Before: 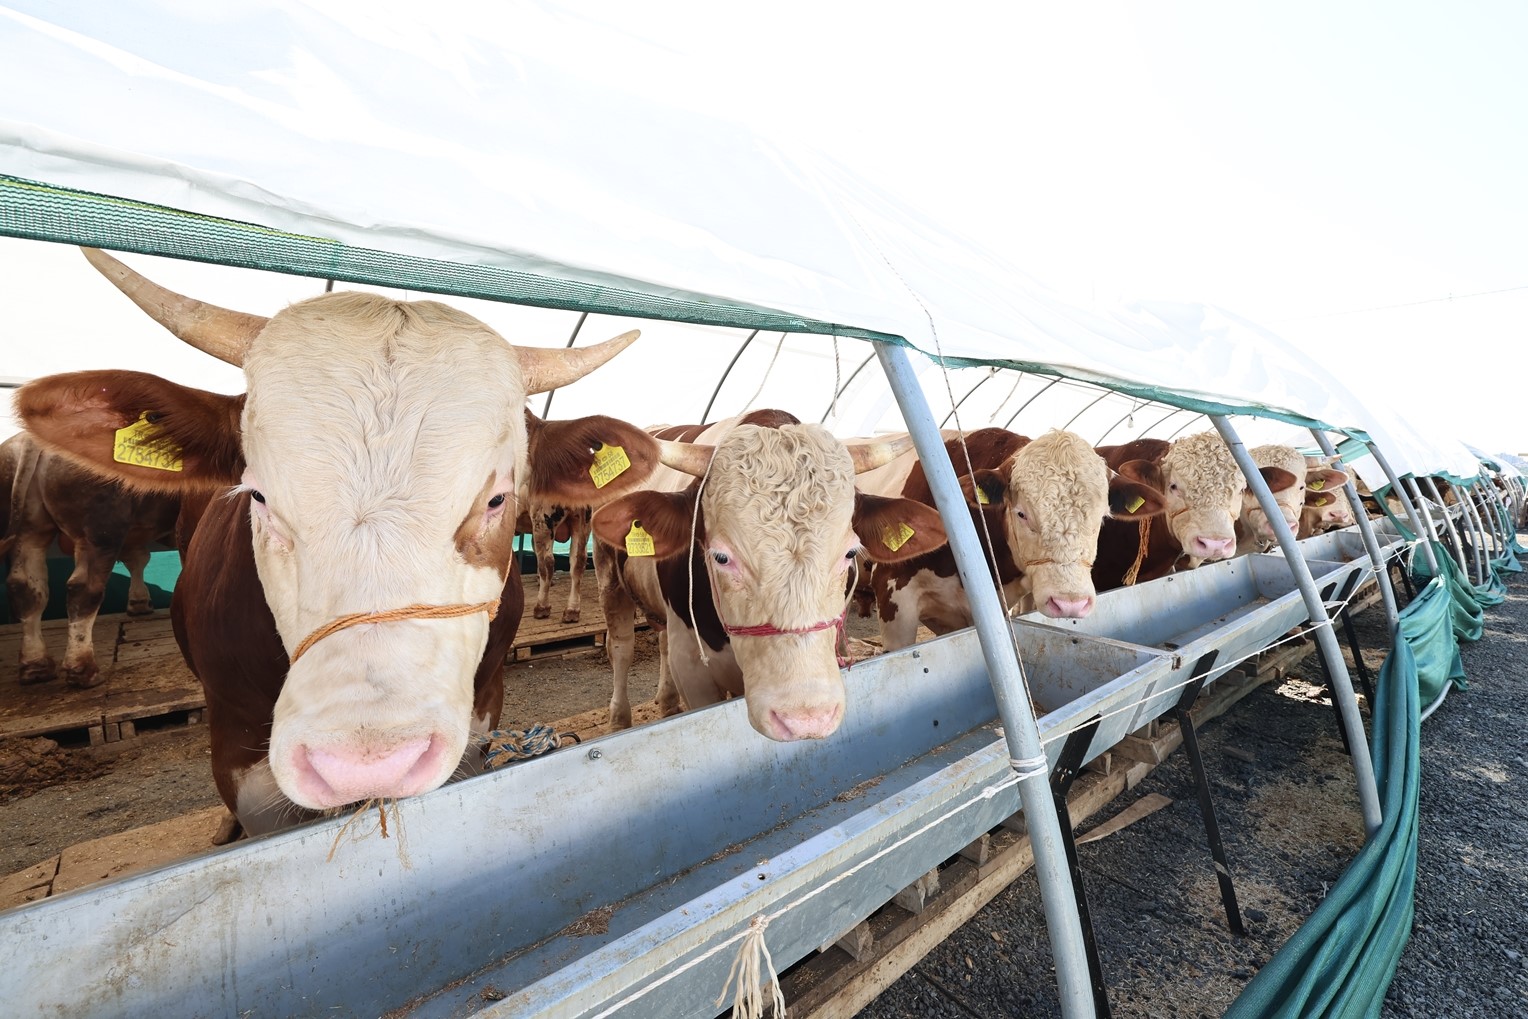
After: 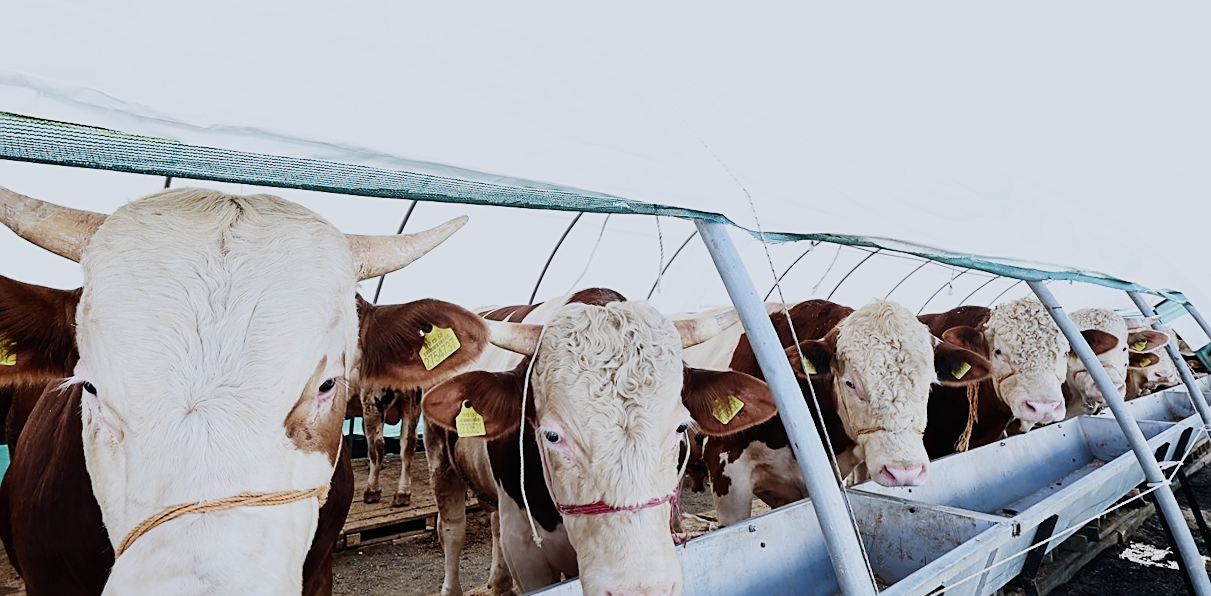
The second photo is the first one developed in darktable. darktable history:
sharpen: on, module defaults
rgb curve: mode RGB, independent channels
rotate and perspective: rotation -1.68°, lens shift (vertical) -0.146, crop left 0.049, crop right 0.912, crop top 0.032, crop bottom 0.96
white balance: red 0.926, green 1.003, blue 1.133
sigmoid: skew -0.2, preserve hue 0%, red attenuation 0.1, red rotation 0.035, green attenuation 0.1, green rotation -0.017, blue attenuation 0.15, blue rotation -0.052, base primaries Rec2020
crop and rotate: left 9.345%, top 7.22%, right 4.982%, bottom 32.331%
tone curve: curves: ch0 [(0, 0) (0.266, 0.247) (0.741, 0.751) (1, 1)], color space Lab, linked channels, preserve colors none
